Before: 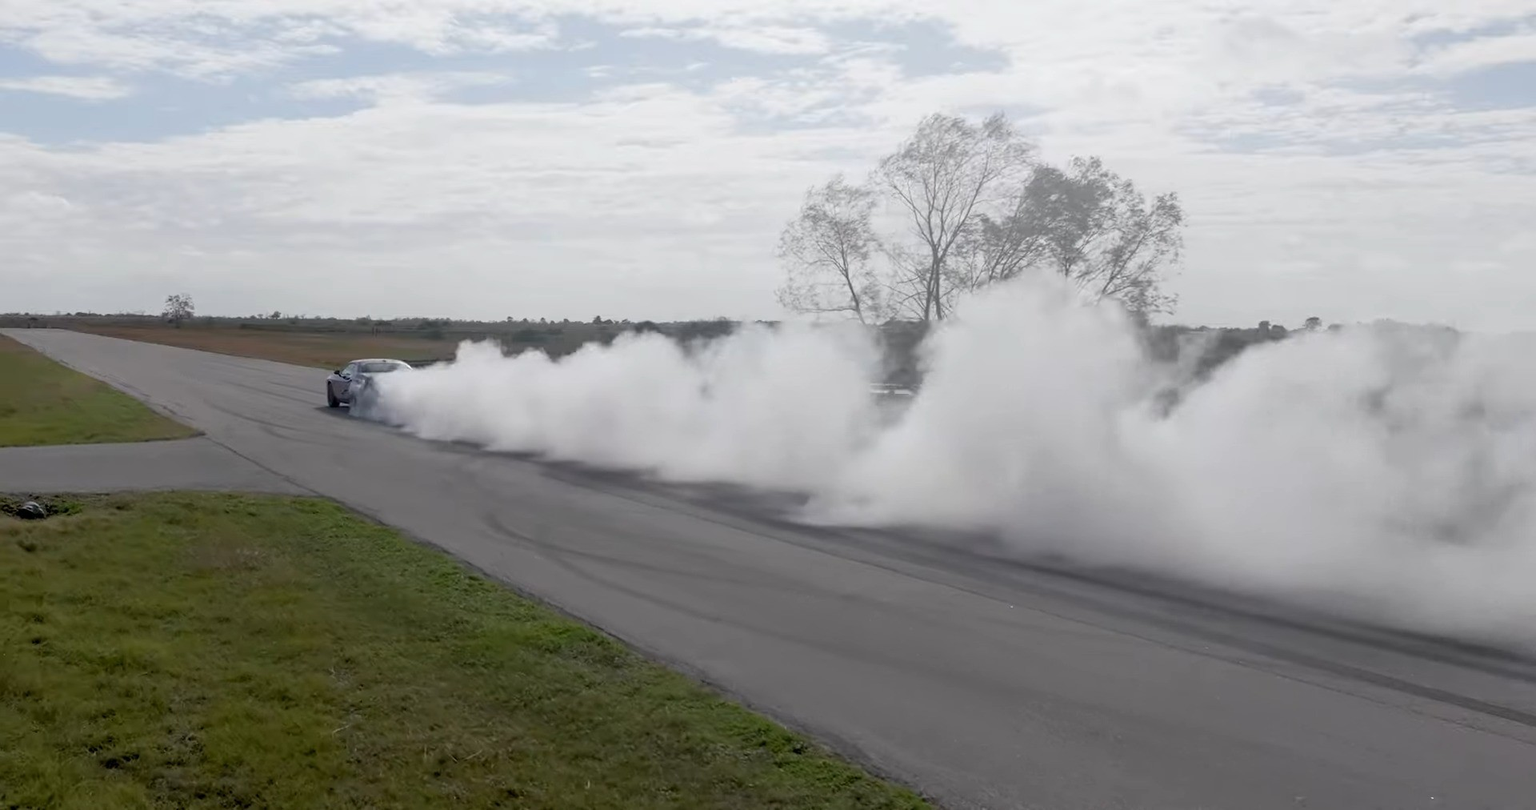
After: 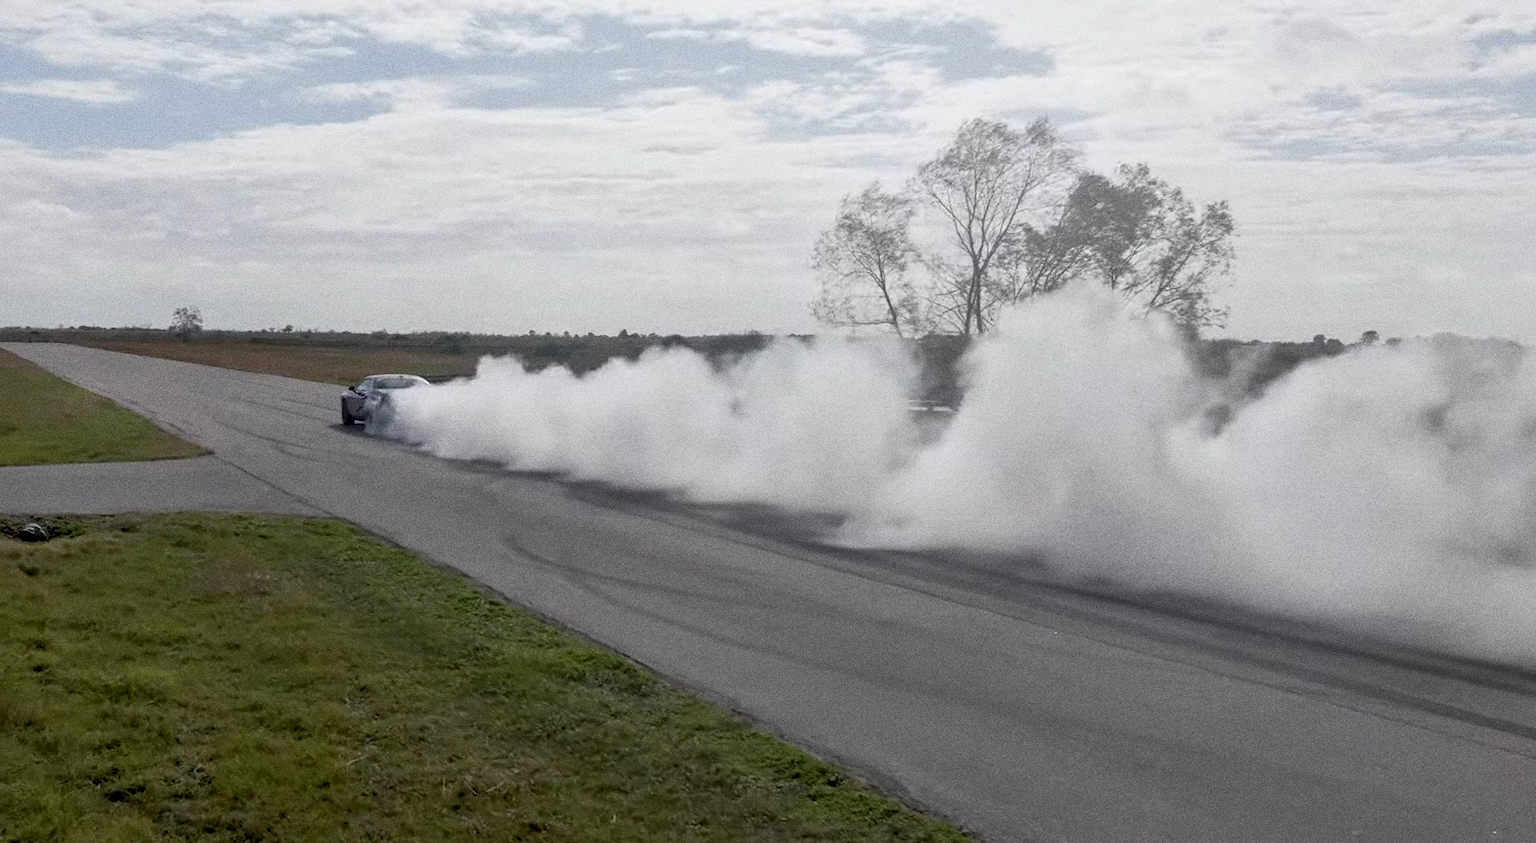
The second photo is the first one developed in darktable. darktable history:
exposure: exposure -0.072 EV, compensate highlight preservation false
grain: coarseness 0.09 ISO, strength 40%
crop: right 4.126%, bottom 0.031%
local contrast: mode bilateral grid, contrast 20, coarseness 50, detail 144%, midtone range 0.2
